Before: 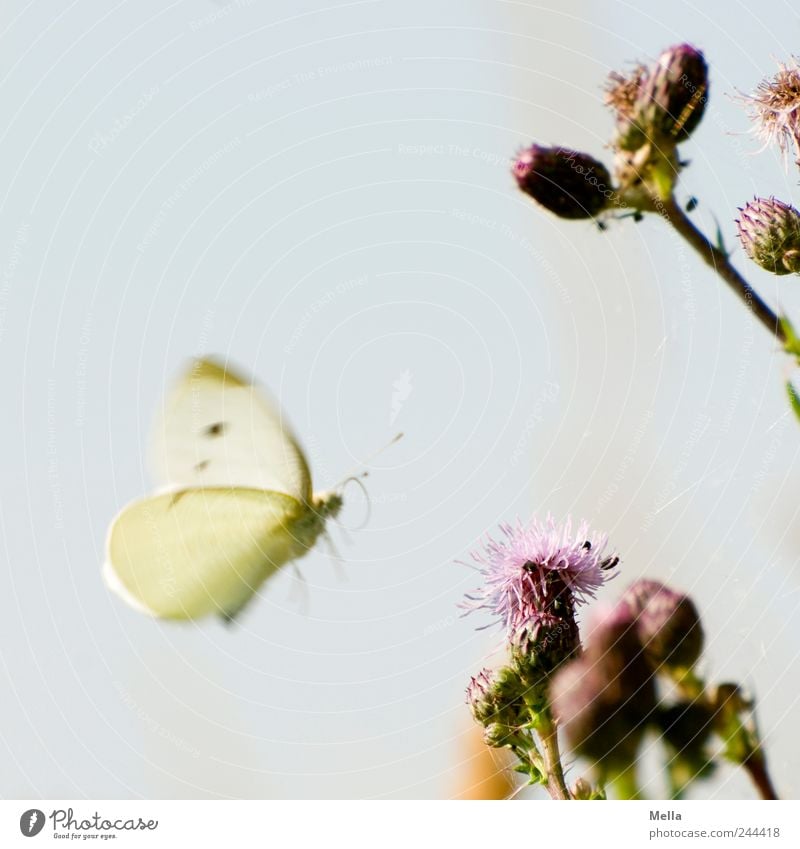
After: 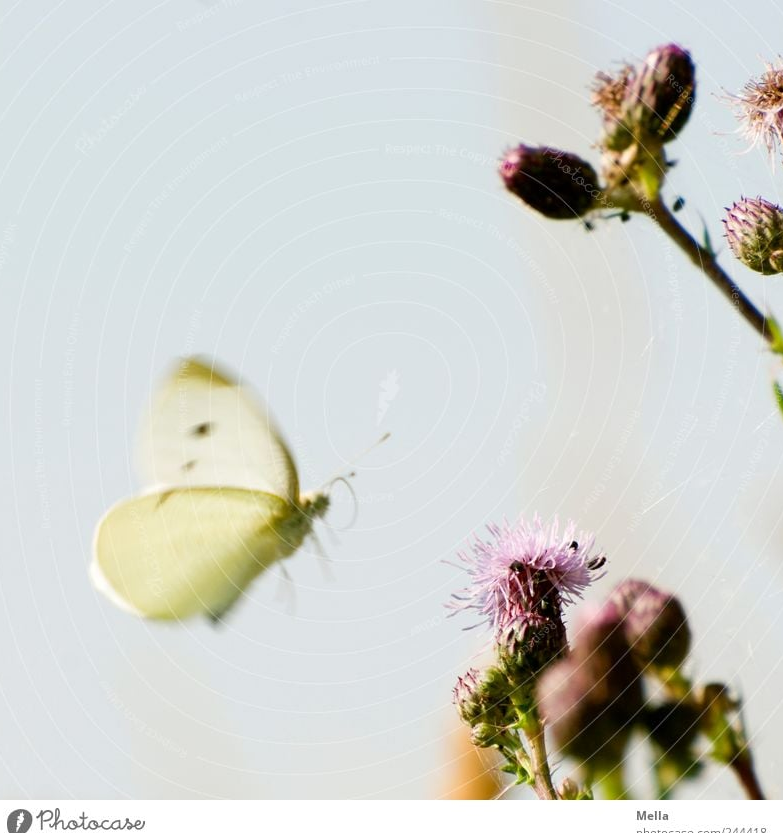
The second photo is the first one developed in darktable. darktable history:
crop: left 1.738%, right 0.278%, bottom 1.857%
